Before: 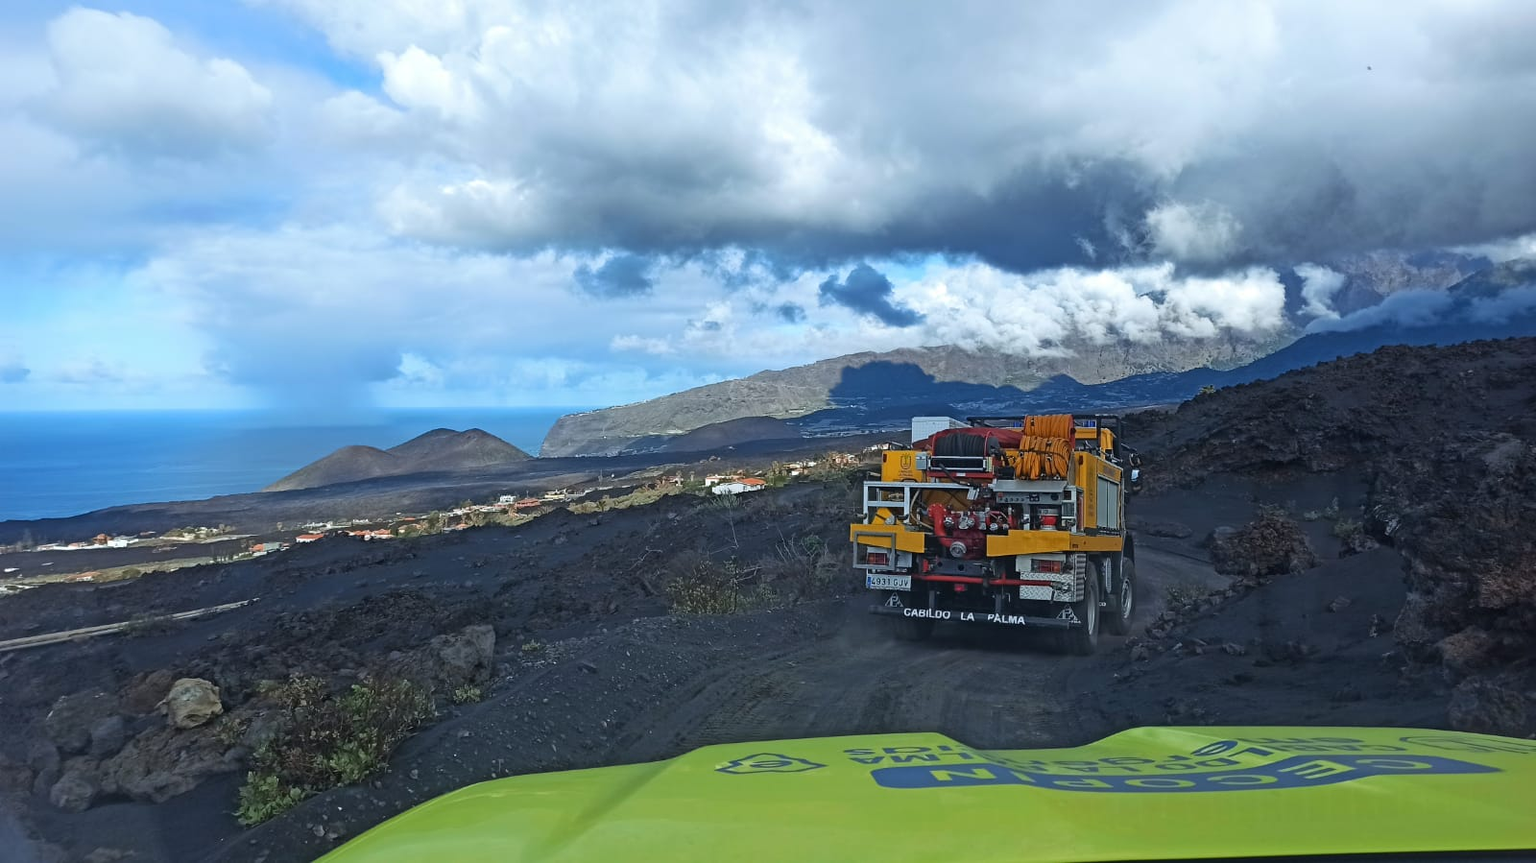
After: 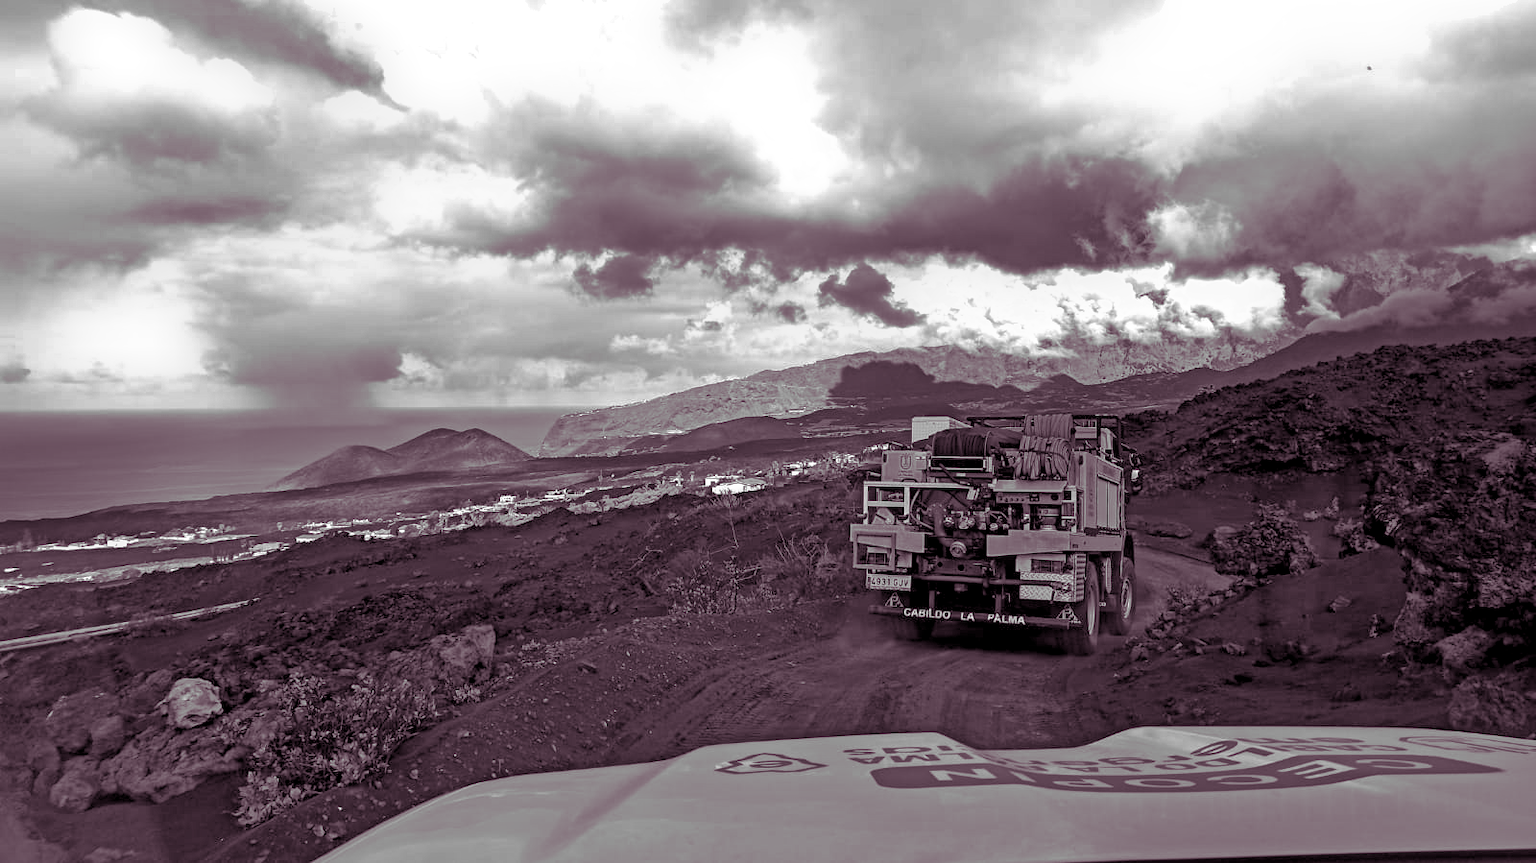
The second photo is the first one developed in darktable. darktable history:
local contrast: on, module defaults
exposure: black level correction 0.009, exposure 0.119 EV, compensate highlight preservation false
monochrome: a -11.7, b 1.62, size 0.5, highlights 0.38
tone equalizer: -8 EV -0.417 EV, -7 EV -0.389 EV, -6 EV -0.333 EV, -5 EV -0.222 EV, -3 EV 0.222 EV, -2 EV 0.333 EV, -1 EV 0.389 EV, +0 EV 0.417 EV, edges refinement/feathering 500, mask exposure compensation -1.57 EV, preserve details no
shadows and highlights: on, module defaults
split-toning: shadows › hue 316.8°, shadows › saturation 0.47, highlights › hue 201.6°, highlights › saturation 0, balance -41.97, compress 28.01%
color calibration: illuminant as shot in camera, x 0.358, y 0.373, temperature 4628.91 K
